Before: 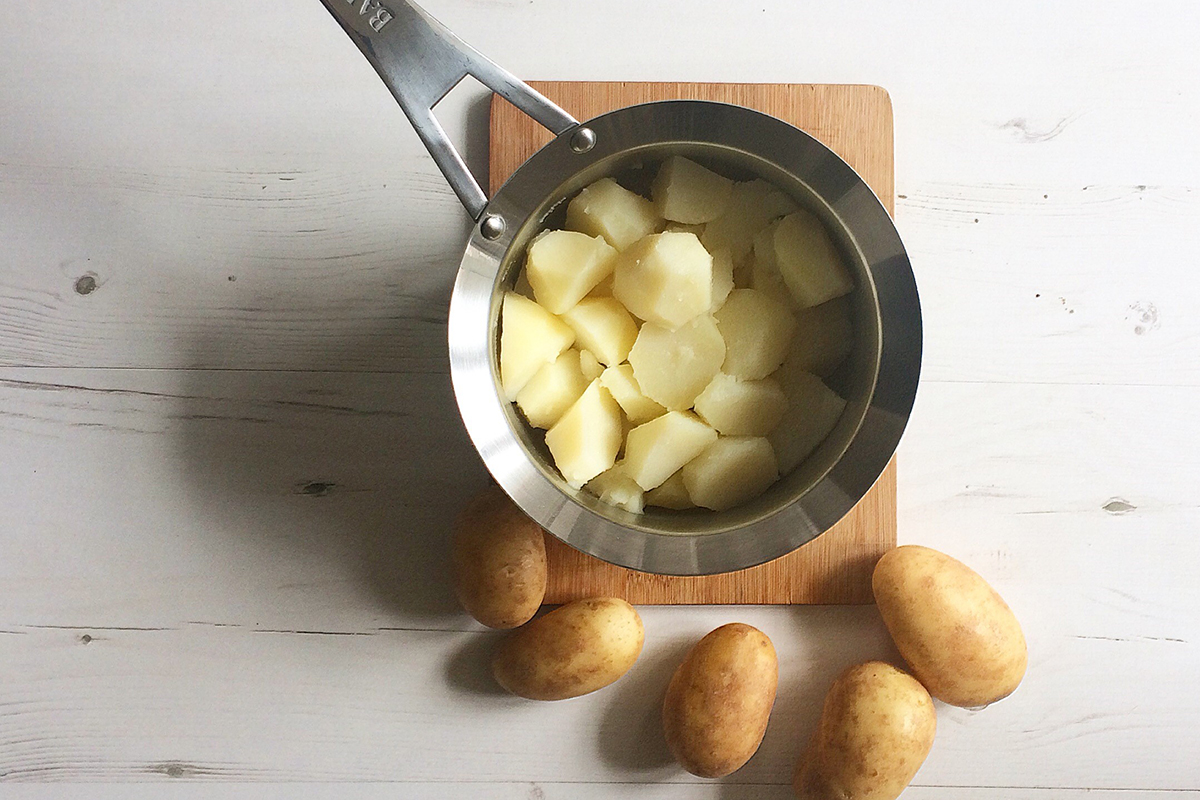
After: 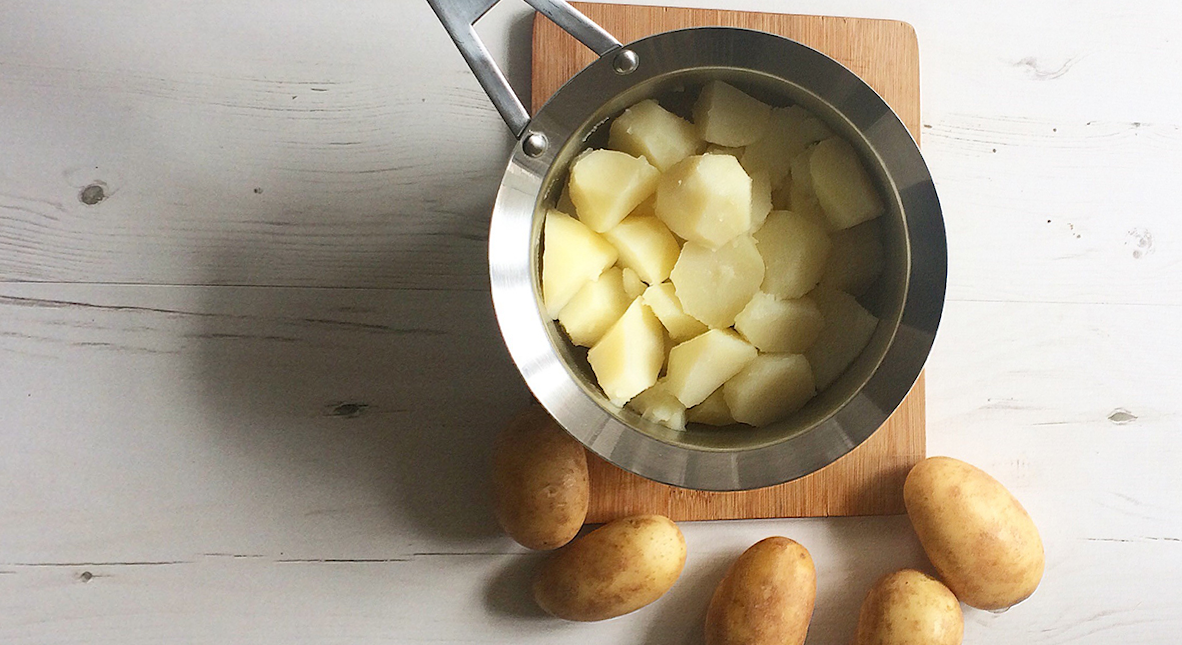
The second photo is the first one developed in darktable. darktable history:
rotate and perspective: rotation -0.013°, lens shift (vertical) -0.027, lens shift (horizontal) 0.178, crop left 0.016, crop right 0.989, crop top 0.082, crop bottom 0.918
crop and rotate: top 5.609%, bottom 5.609%
